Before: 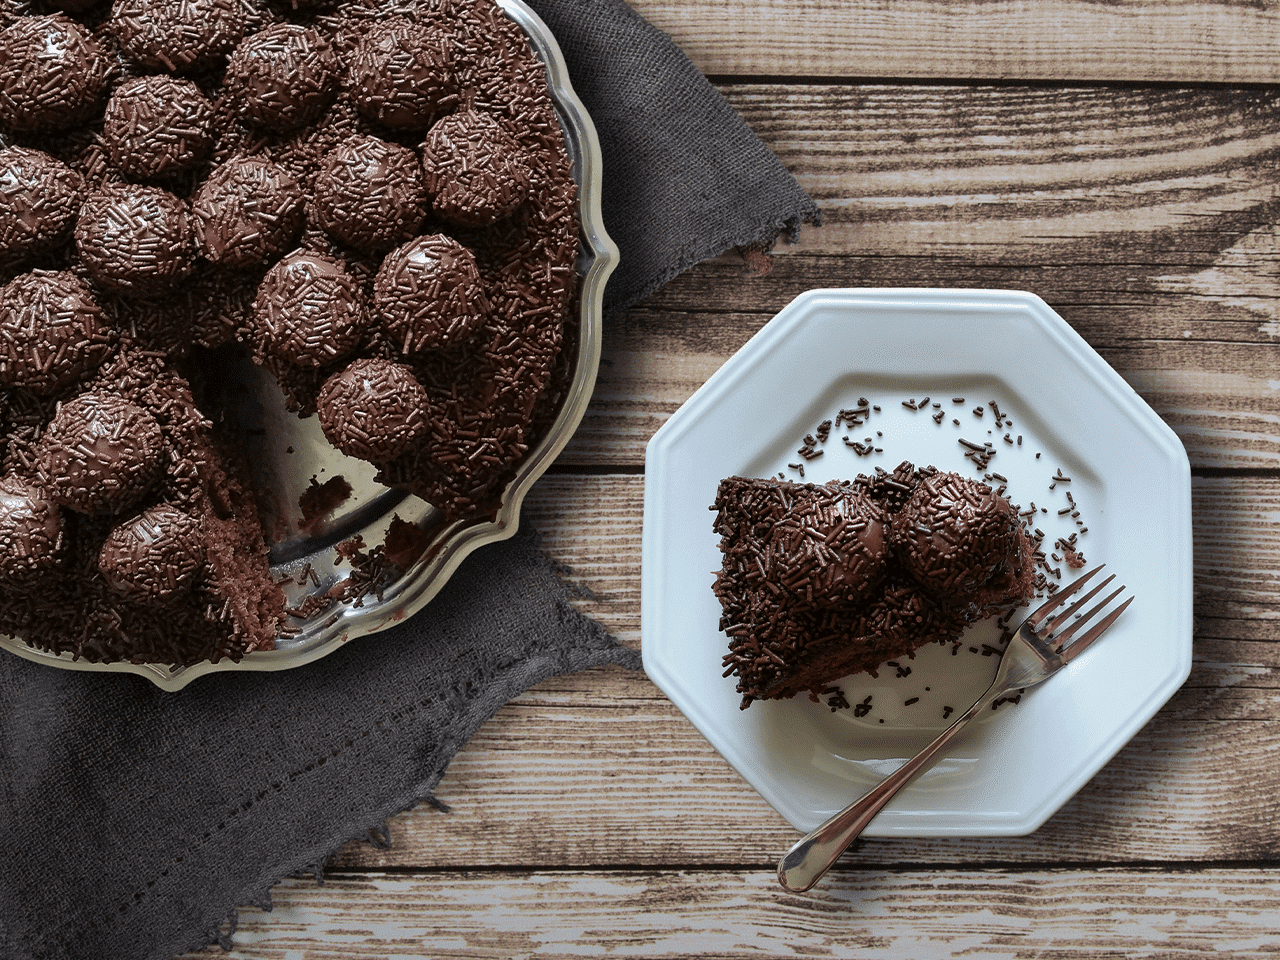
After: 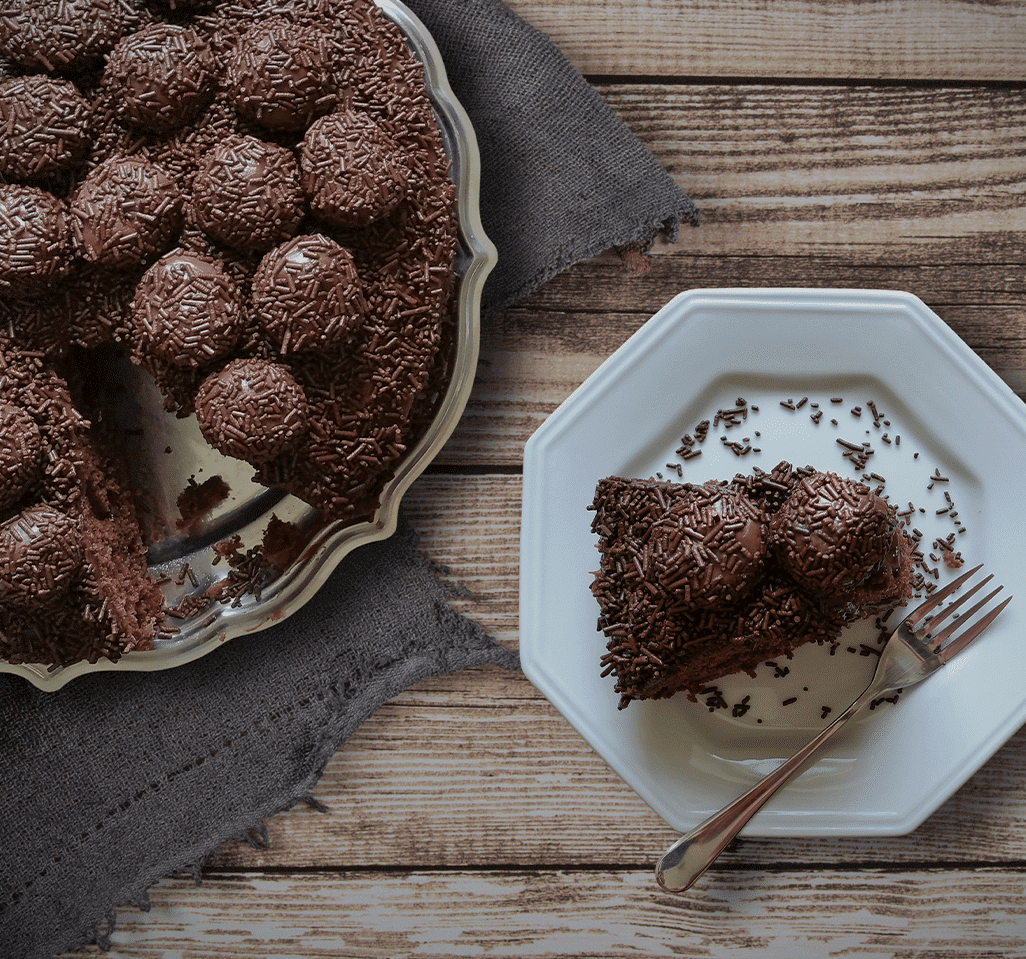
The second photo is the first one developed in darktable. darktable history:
tone equalizer: -8 EV 0.25 EV, -7 EV 0.417 EV, -6 EV 0.417 EV, -5 EV 0.25 EV, -3 EV -0.25 EV, -2 EV -0.417 EV, -1 EV -0.417 EV, +0 EV -0.25 EV, edges refinement/feathering 500, mask exposure compensation -1.57 EV, preserve details guided filter
crop and rotate: left 9.597%, right 10.195%
vignetting: fall-off start 100%, fall-off radius 71%, brightness -0.434, saturation -0.2, width/height ratio 1.178, dithering 8-bit output, unbound false
